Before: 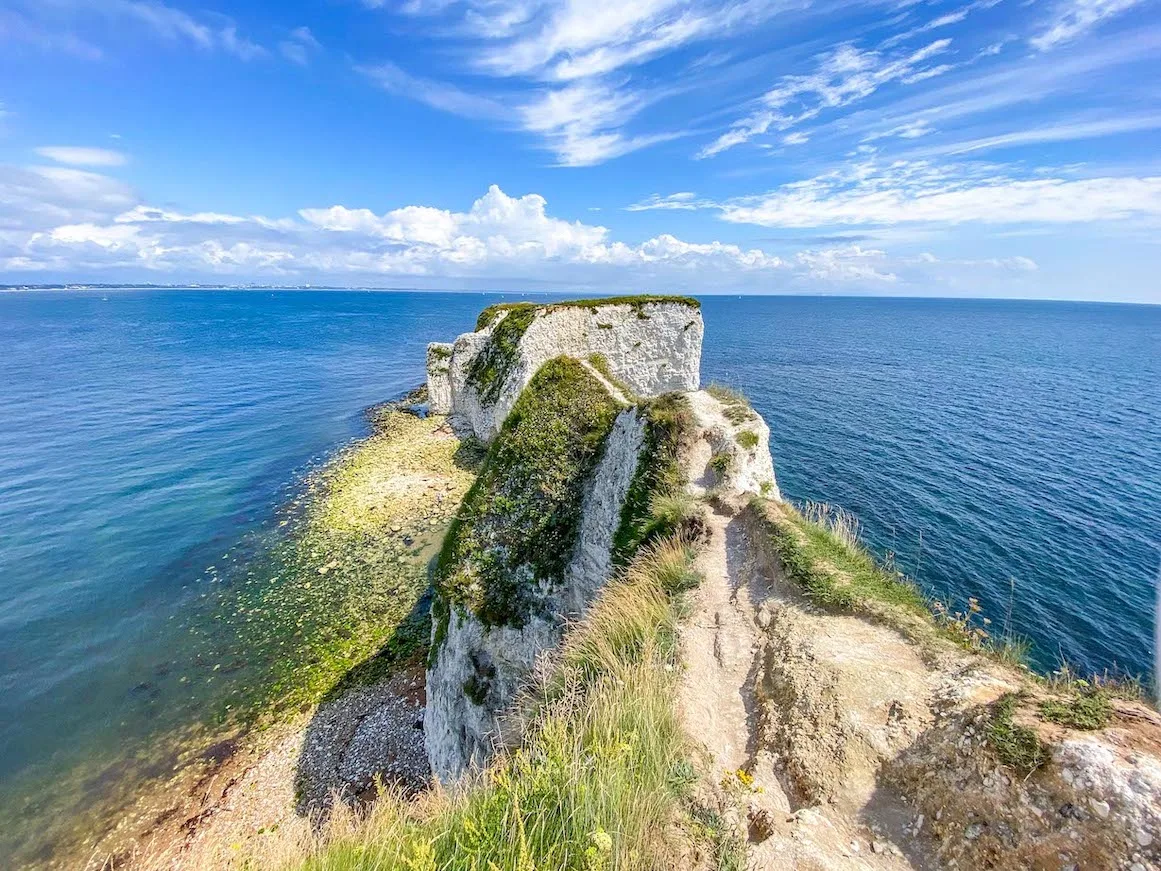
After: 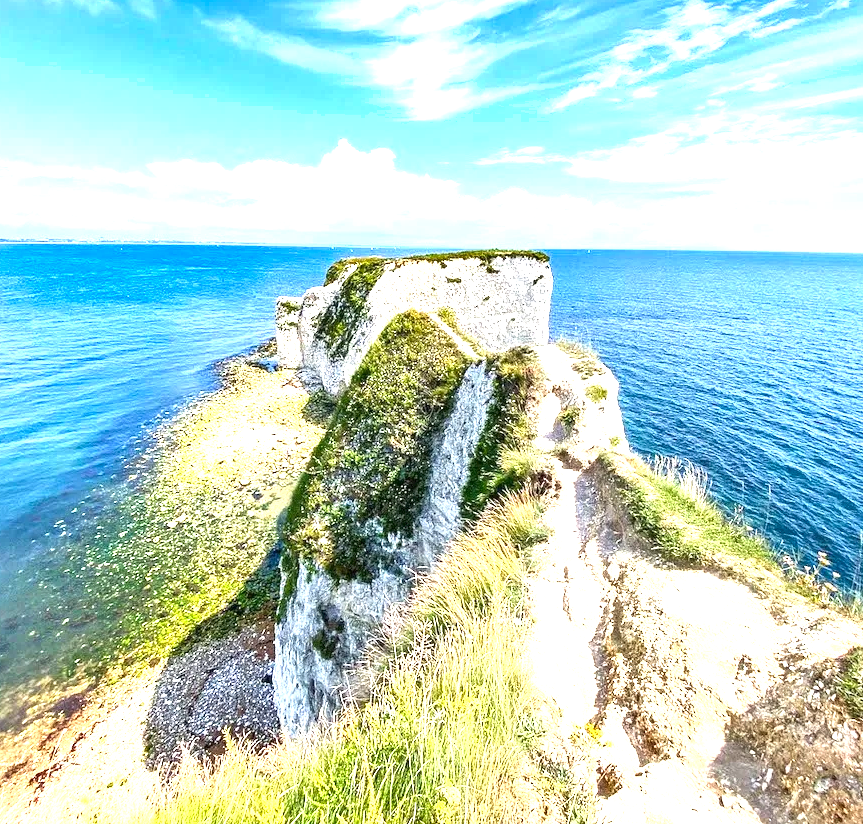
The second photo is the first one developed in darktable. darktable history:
exposure: black level correction 0, exposure 1.522 EV, compensate highlight preservation false
shadows and highlights: shadows 37.05, highlights -27.52, soften with gaussian
crop and rotate: left 13.056%, top 5.37%, right 12.576%
